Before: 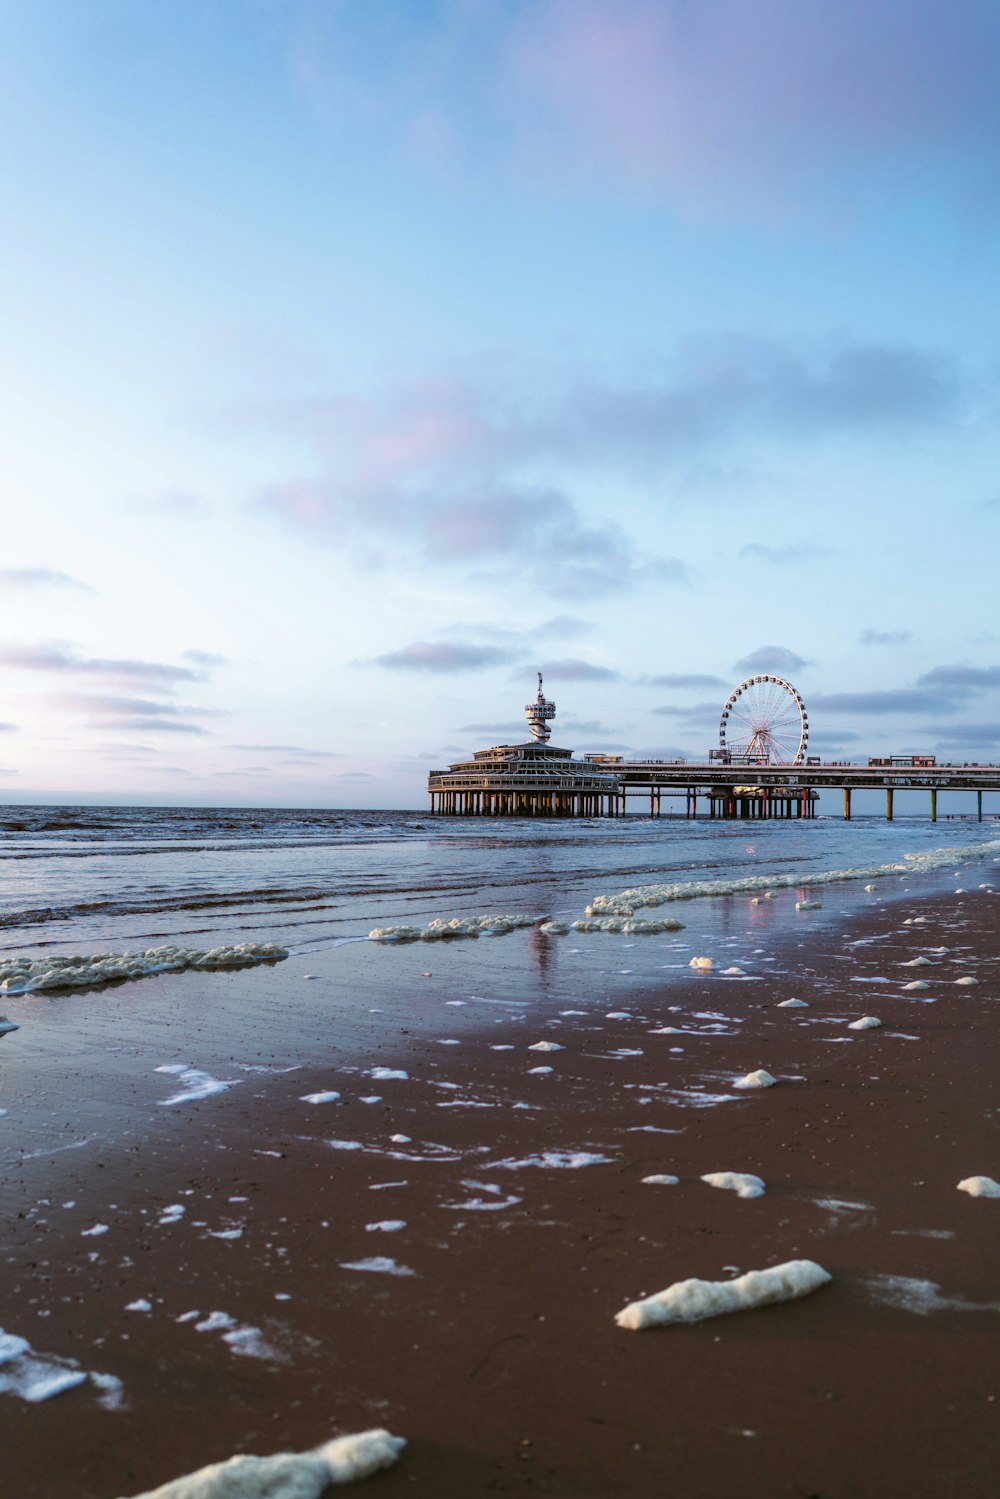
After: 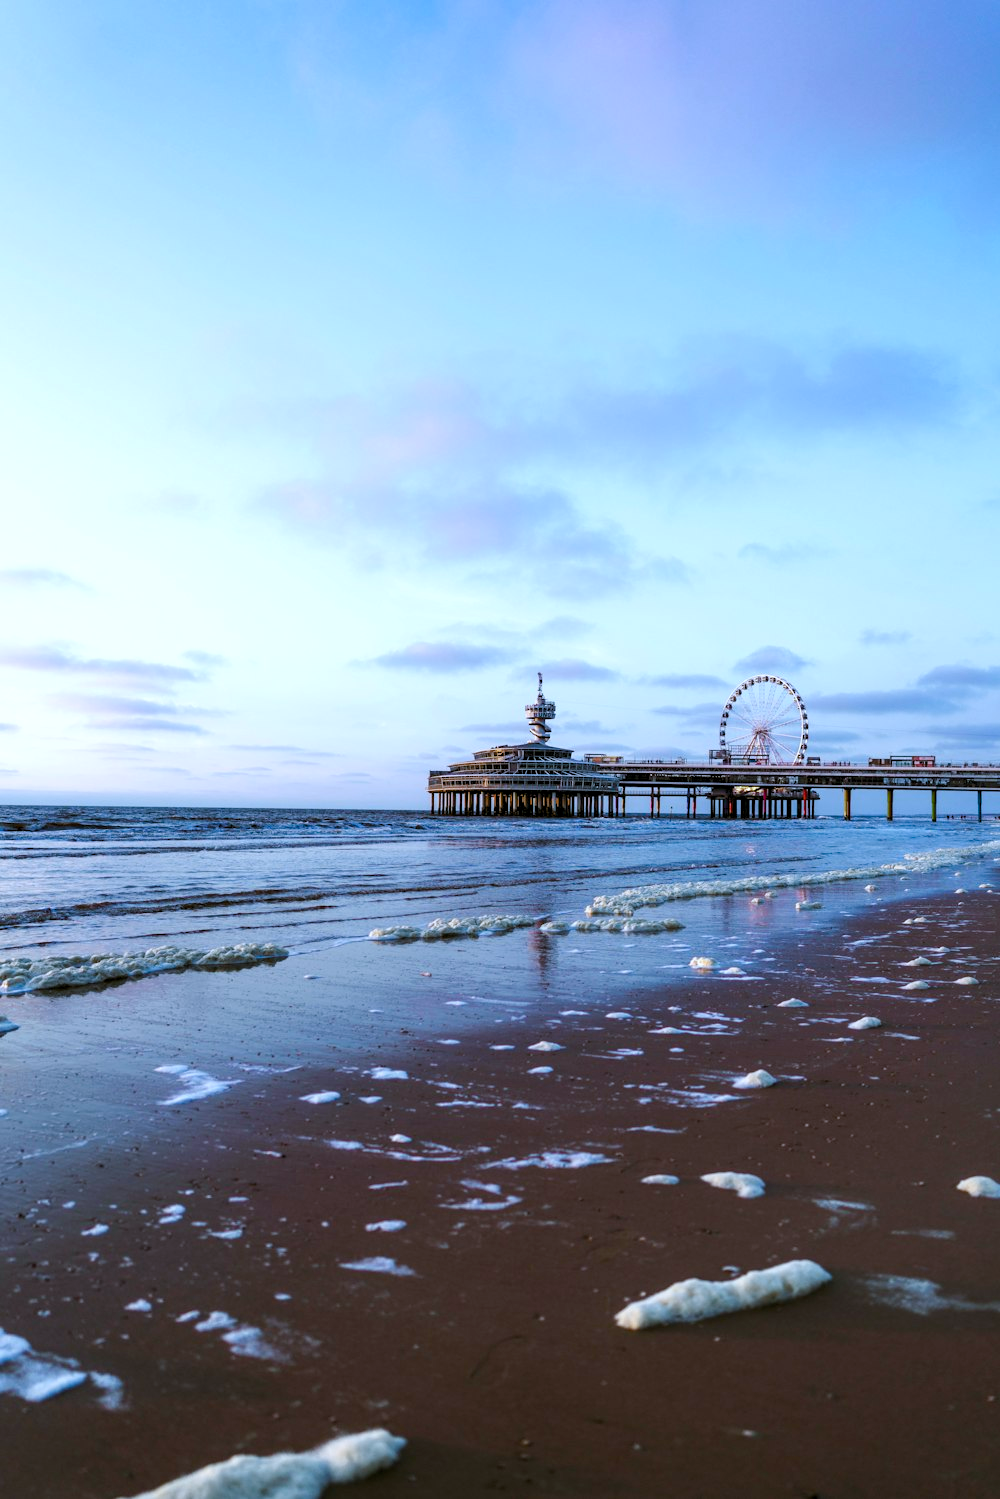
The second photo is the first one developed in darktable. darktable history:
white balance: red 0.926, green 1.003, blue 1.133
color balance rgb: shadows lift › chroma 1%, shadows lift › hue 113°, highlights gain › chroma 0.2%, highlights gain › hue 333°, perceptual saturation grading › global saturation 20%, perceptual saturation grading › highlights -50%, perceptual saturation grading › shadows 25%, contrast -10%
levels: levels [0.055, 0.477, 0.9]
